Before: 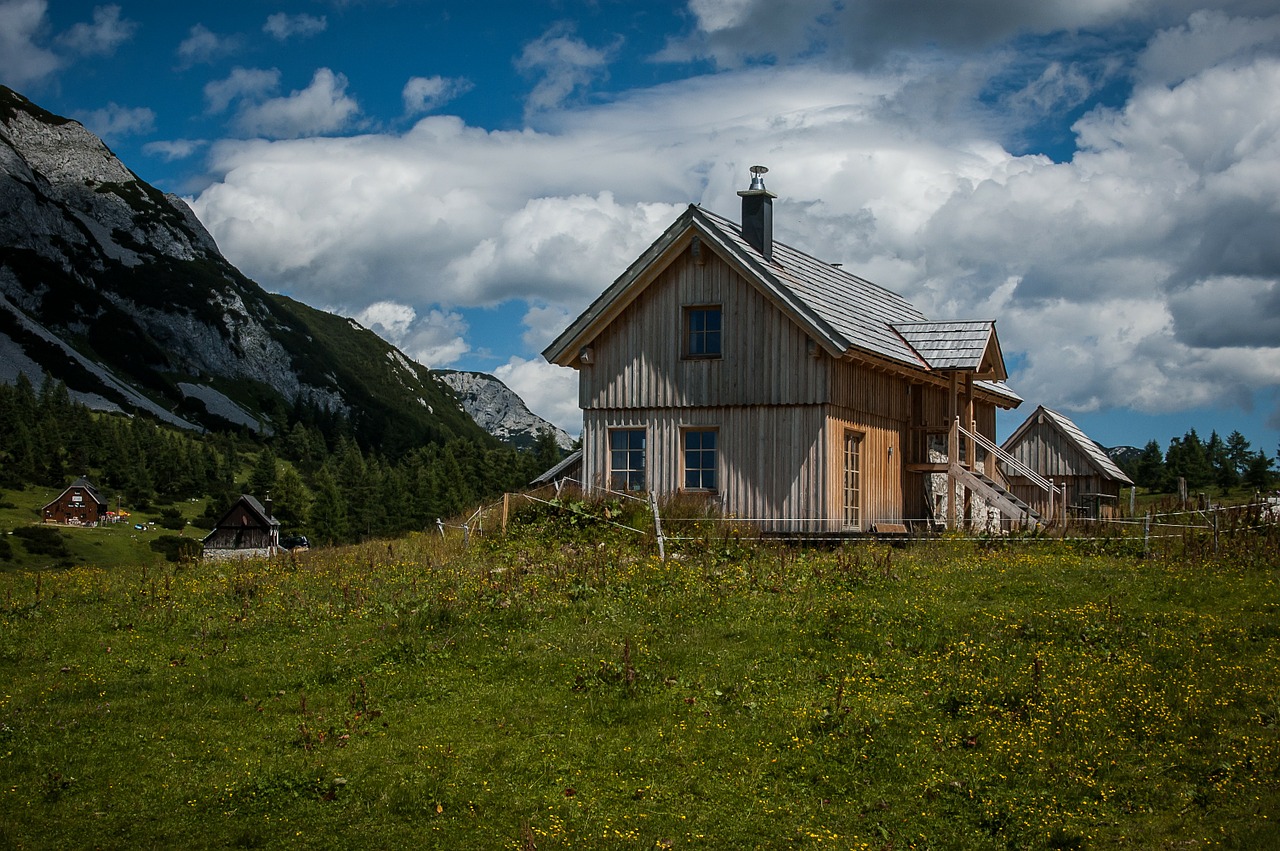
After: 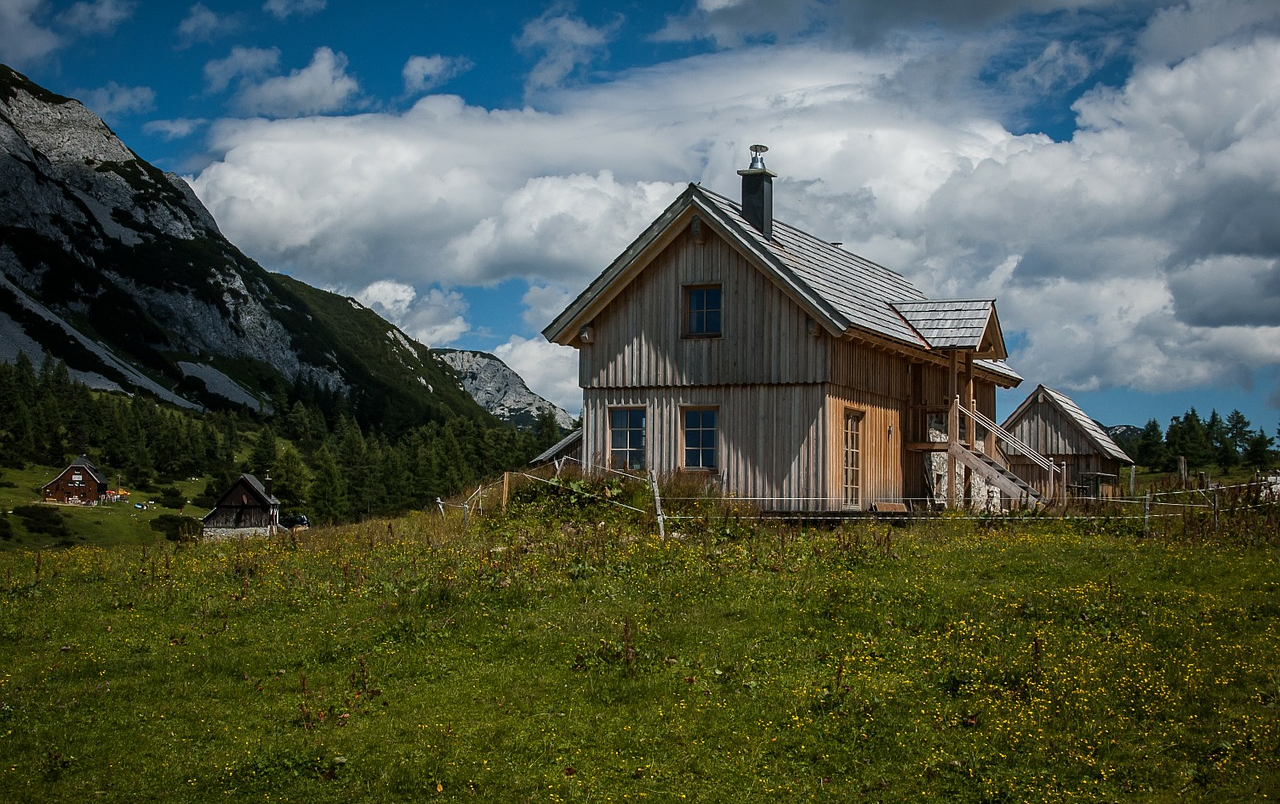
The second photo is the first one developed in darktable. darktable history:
crop and rotate: top 2.479%, bottom 3.018%
rotate and perspective: automatic cropping off
